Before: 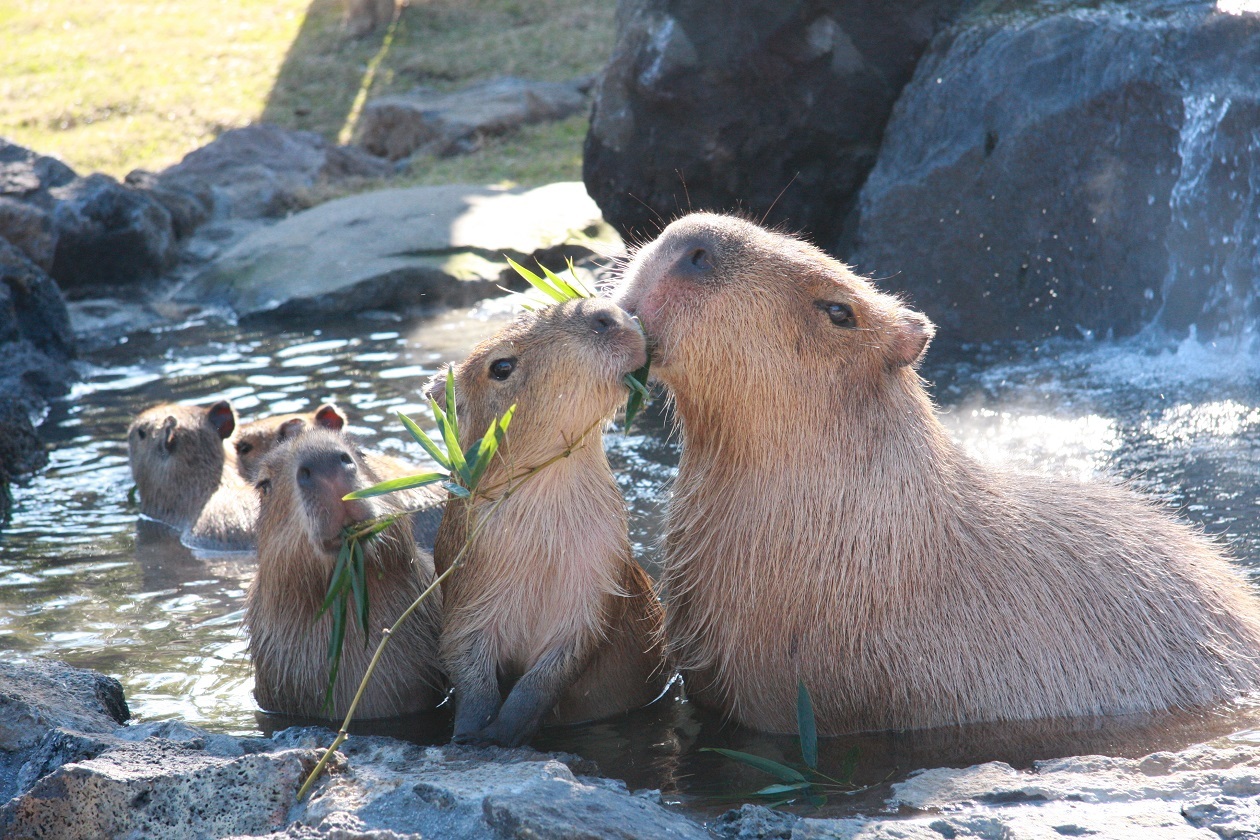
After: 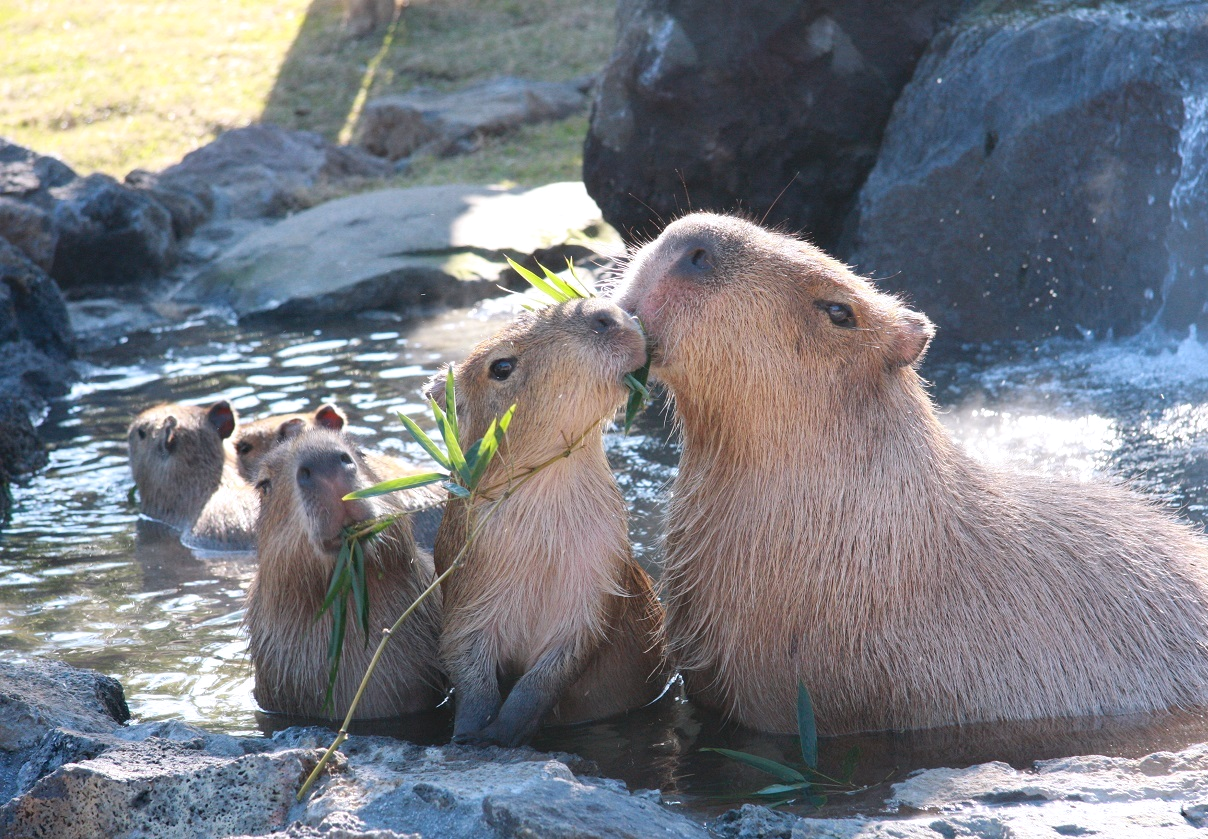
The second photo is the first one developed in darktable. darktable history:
exposure: exposure 0.02 EV, compensate highlight preservation false
white balance: red 1.004, blue 1.024
crop: right 4.126%, bottom 0.031%
